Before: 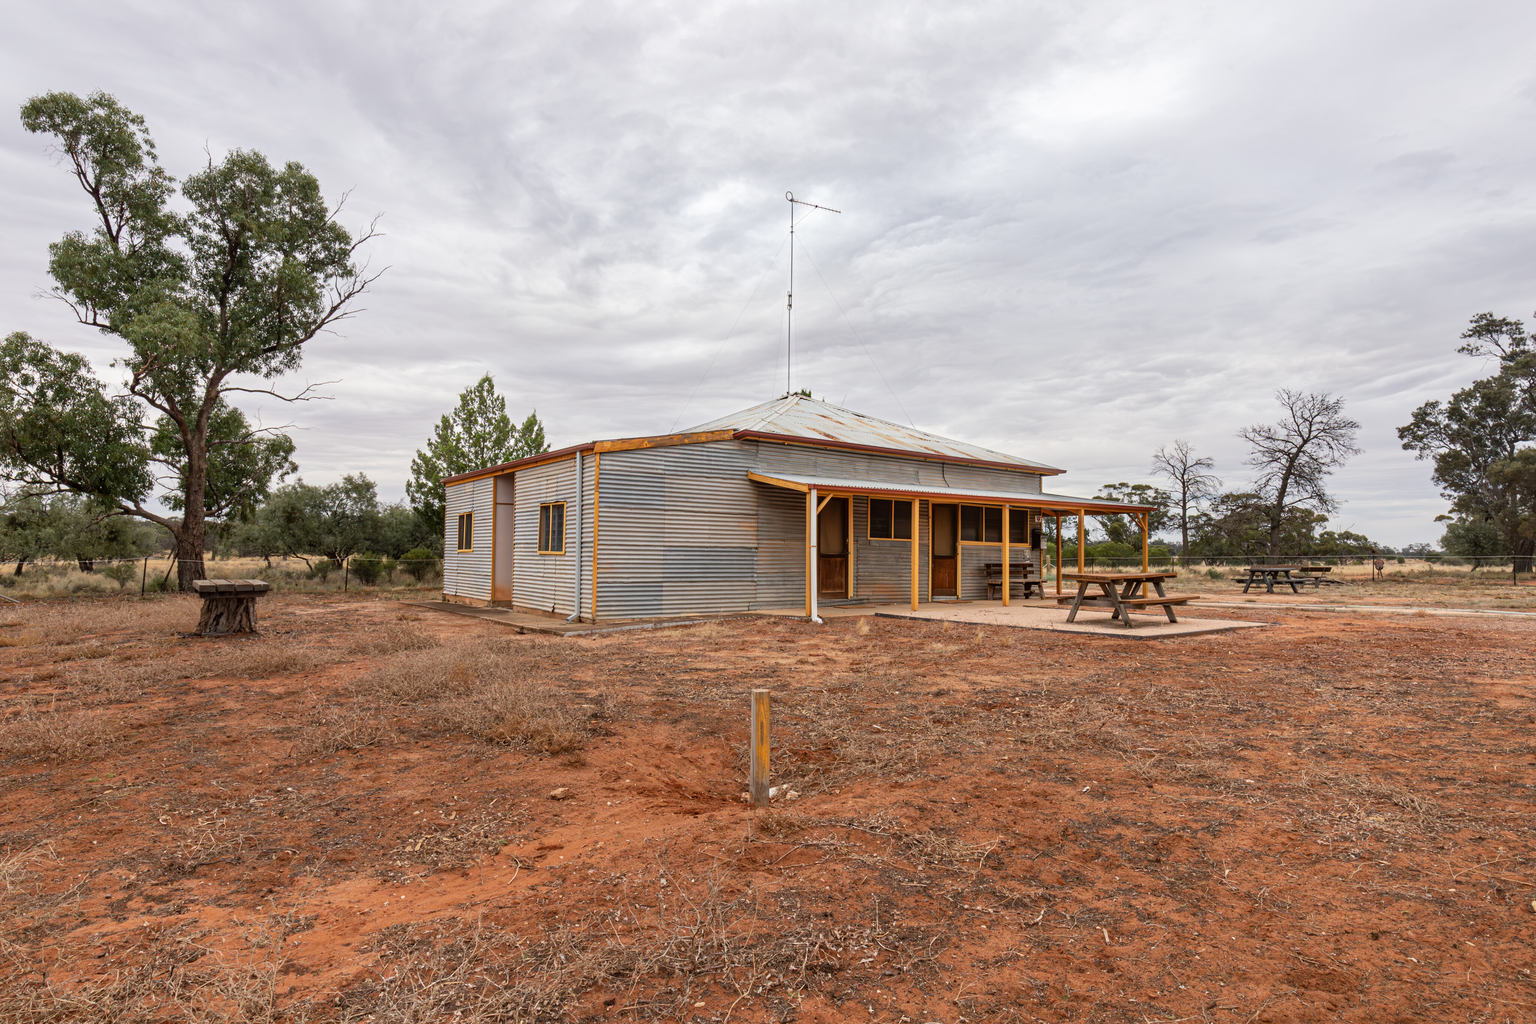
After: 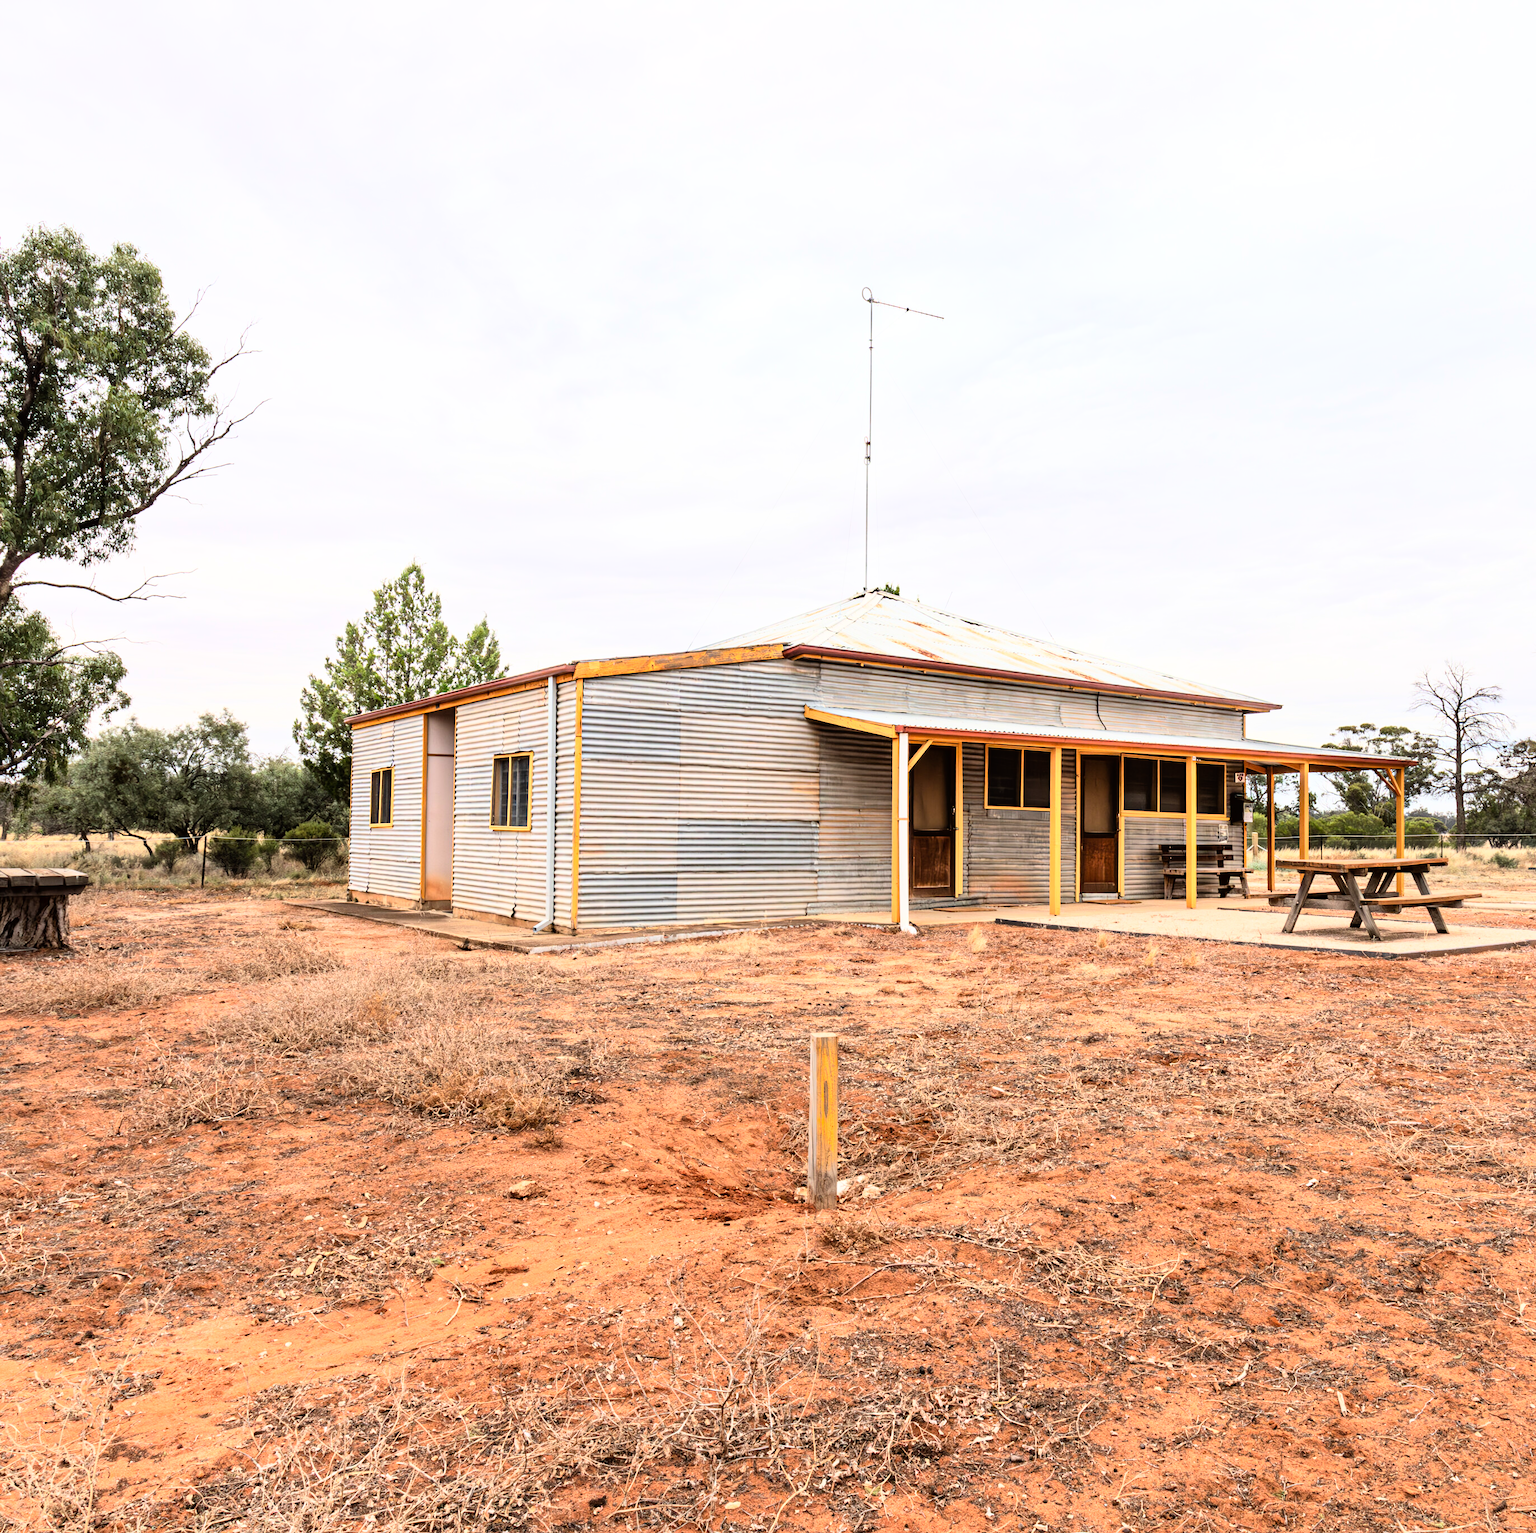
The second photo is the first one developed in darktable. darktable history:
base curve: curves: ch0 [(0, 0) (0.007, 0.004) (0.027, 0.03) (0.046, 0.07) (0.207, 0.54) (0.442, 0.872) (0.673, 0.972) (1, 1)]
crop and rotate: left 13.727%, right 19.508%
